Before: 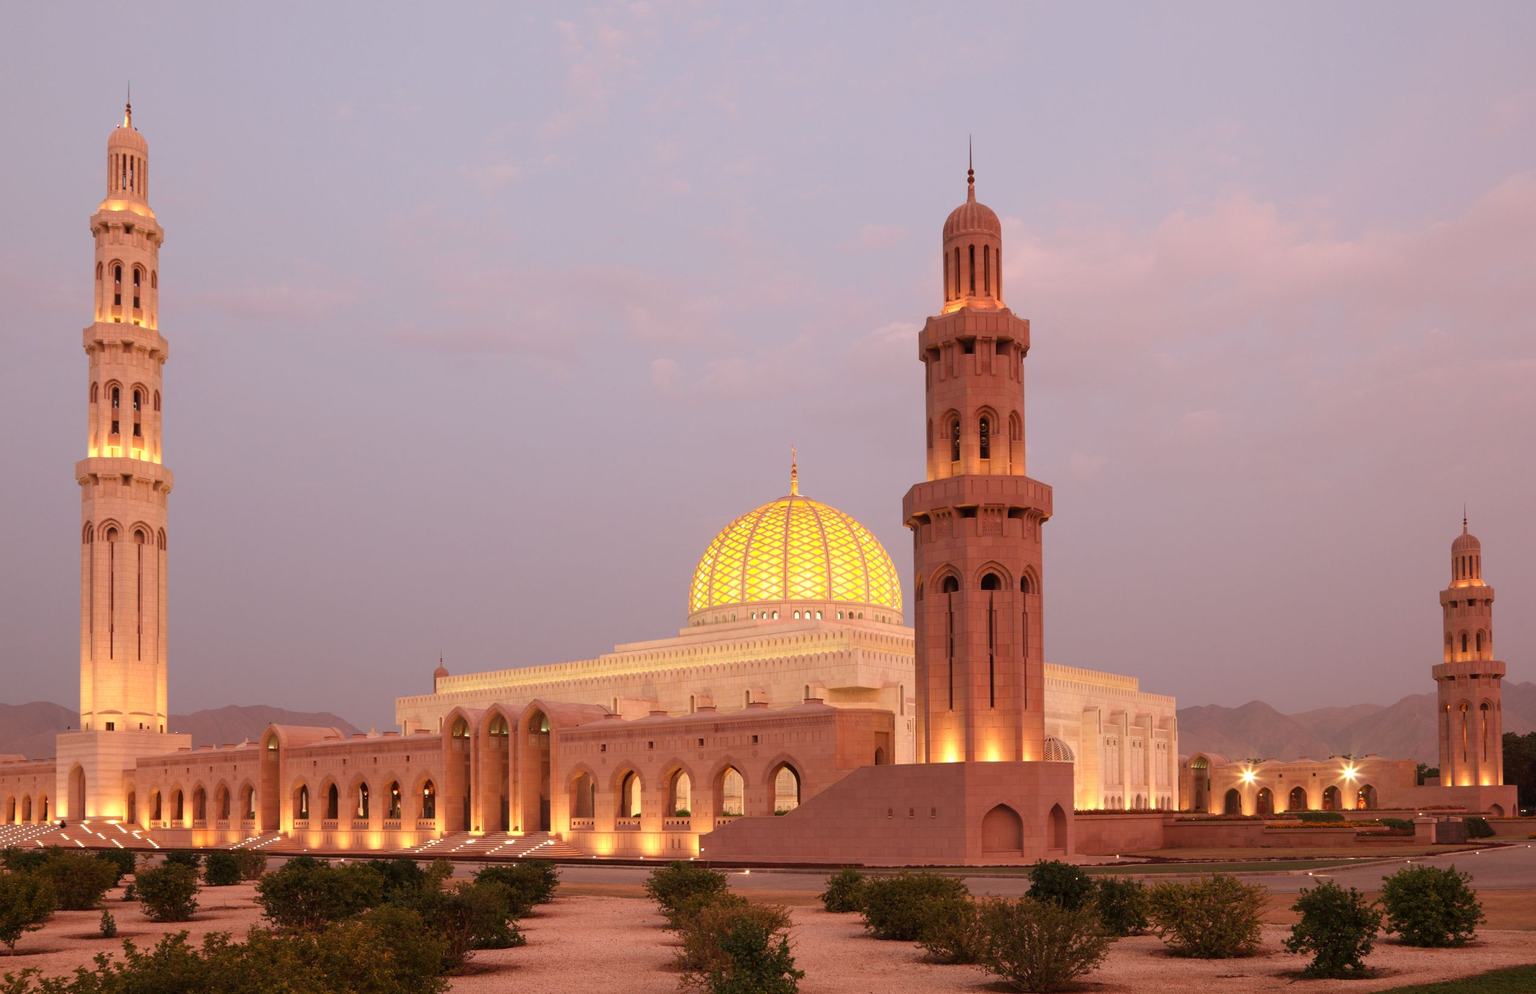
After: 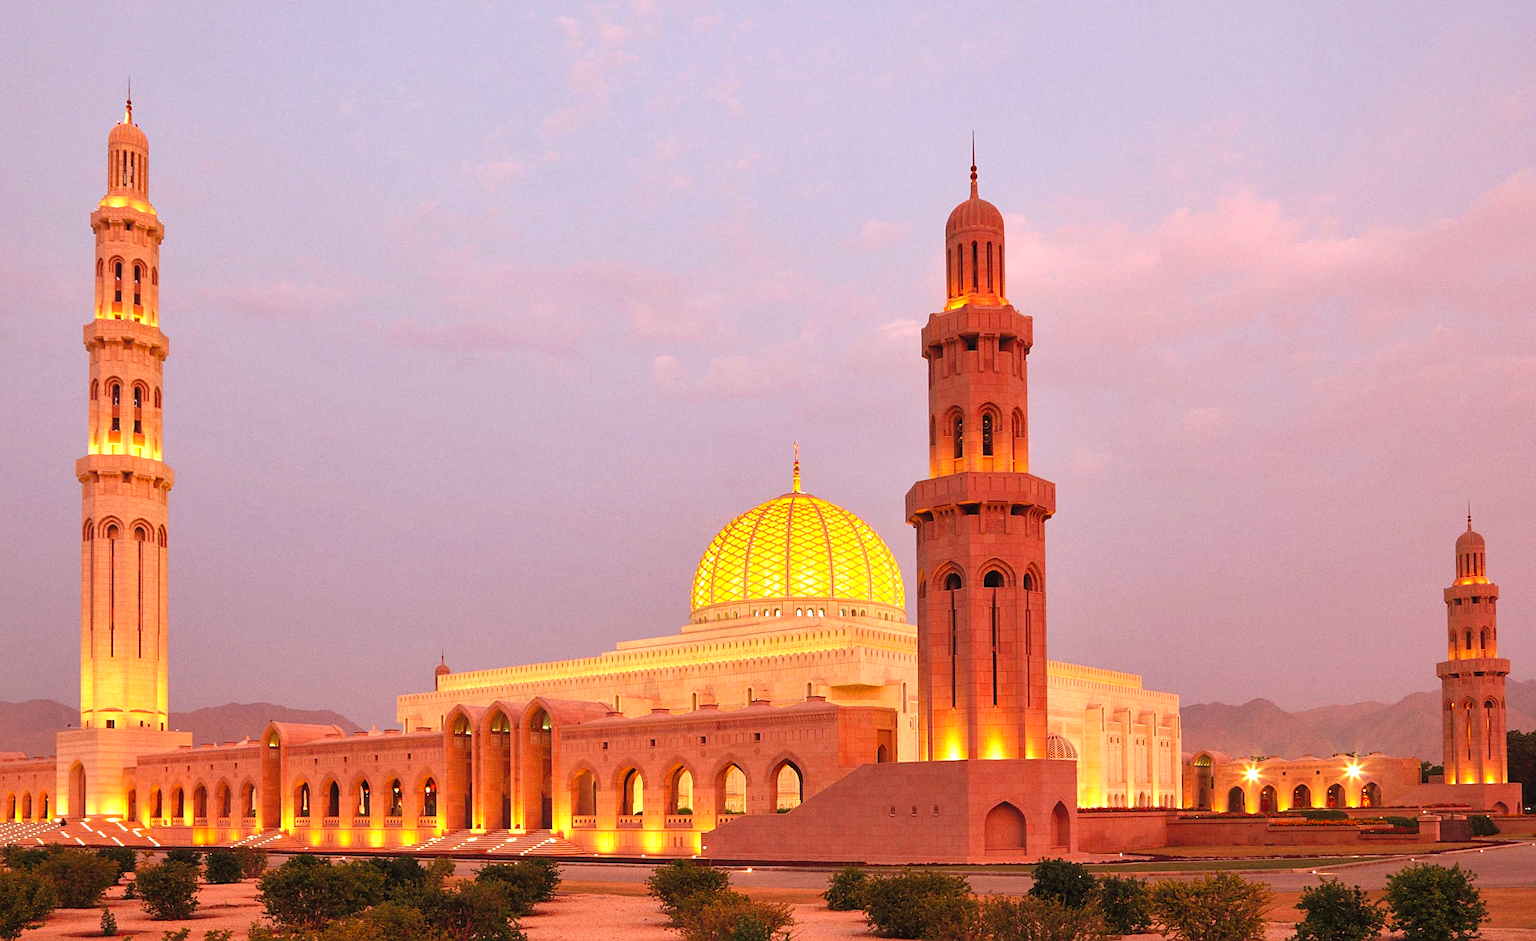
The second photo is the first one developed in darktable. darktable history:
crop: top 0.448%, right 0.264%, bottom 5.045%
exposure: black level correction 0, compensate exposure bias true, compensate highlight preservation false
grain: coarseness 0.09 ISO
contrast brightness saturation: brightness 0.09, saturation 0.19
shadows and highlights: on, module defaults
sharpen: amount 0.478
tone curve: curves: ch0 [(0, 0) (0.003, 0.002) (0.011, 0.006) (0.025, 0.014) (0.044, 0.025) (0.069, 0.039) (0.1, 0.056) (0.136, 0.082) (0.177, 0.116) (0.224, 0.163) (0.277, 0.233) (0.335, 0.311) (0.399, 0.396) (0.468, 0.488) (0.543, 0.588) (0.623, 0.695) (0.709, 0.809) (0.801, 0.912) (0.898, 0.997) (1, 1)], preserve colors none
